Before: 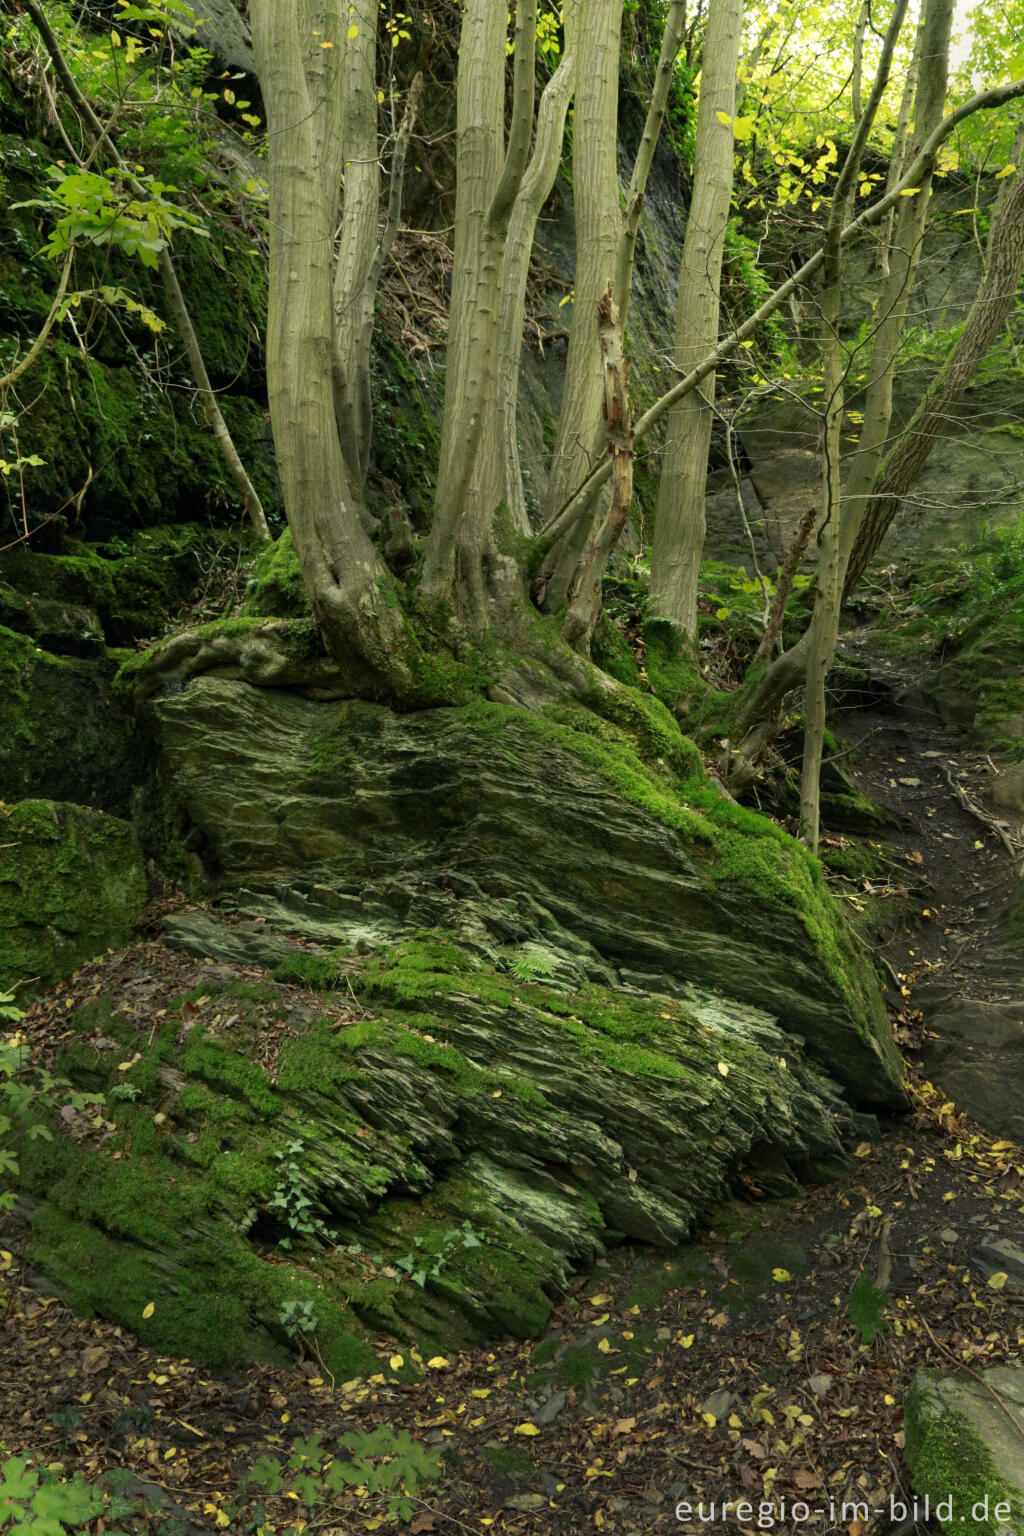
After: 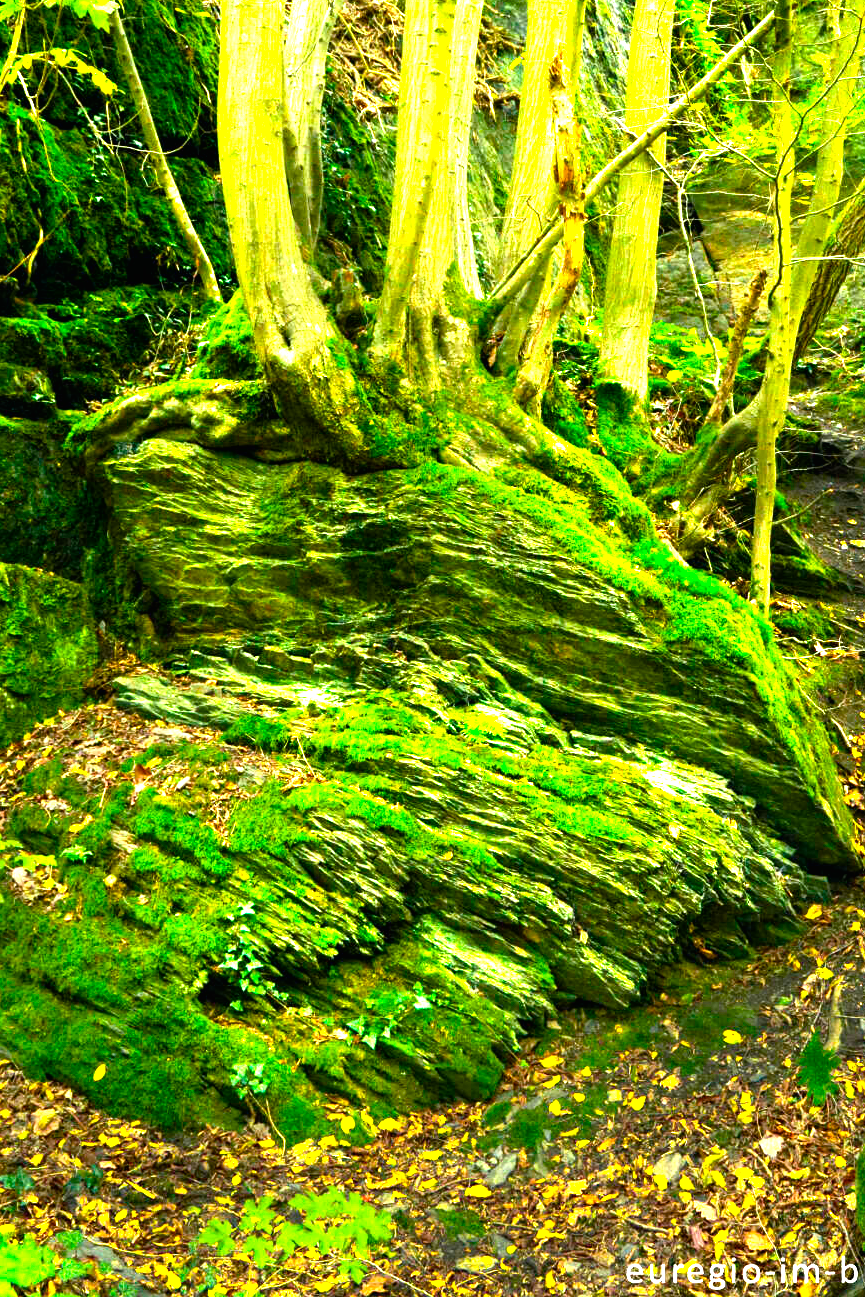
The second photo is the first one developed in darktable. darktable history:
color balance rgb: linear chroma grading › global chroma 9%, perceptual saturation grading › global saturation 36%, perceptual saturation grading › shadows 35%, perceptual brilliance grading › global brilliance 21.21%, perceptual brilliance grading › shadows -35%, global vibrance 21.21%
exposure: black level correction 0, exposure 1.5 EV, compensate exposure bias true, compensate highlight preservation false
crop and rotate: left 4.842%, top 15.51%, right 10.668%
